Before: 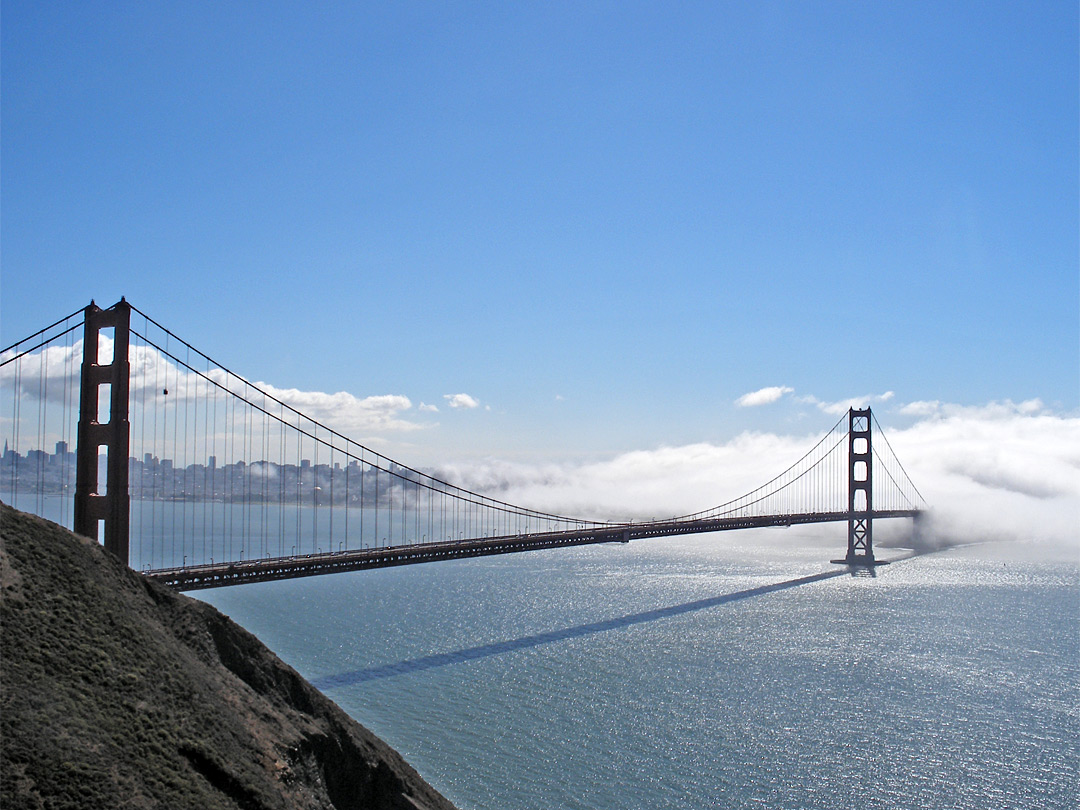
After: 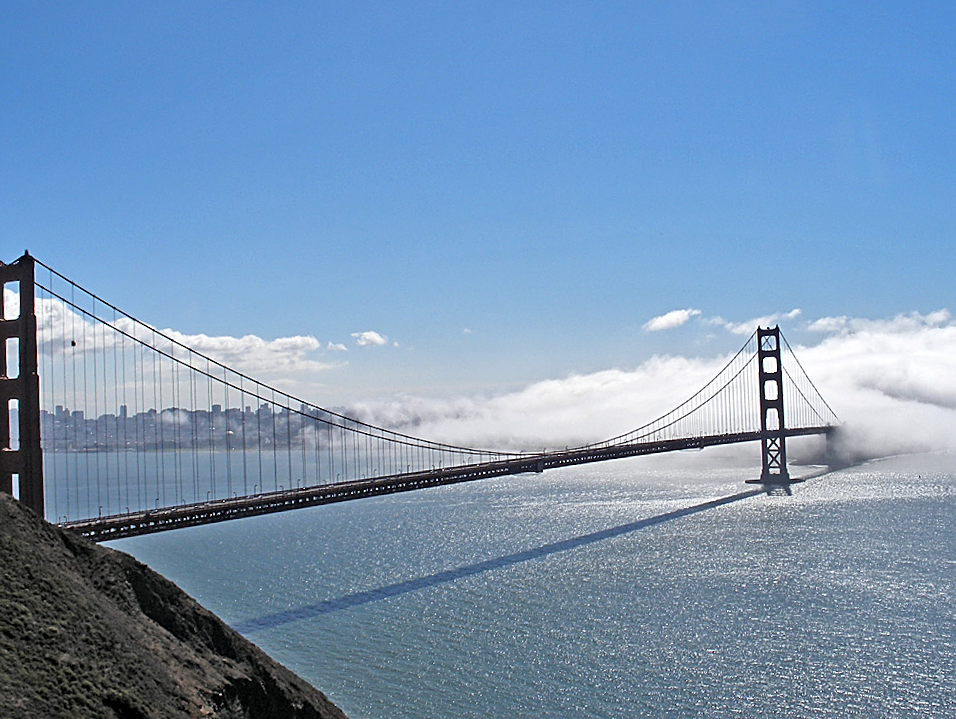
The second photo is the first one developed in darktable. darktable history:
shadows and highlights: shadows 25.14, highlights -47.88, soften with gaussian
sharpen: on, module defaults
crop and rotate: angle 2.68°, left 6.02%, top 5.71%
